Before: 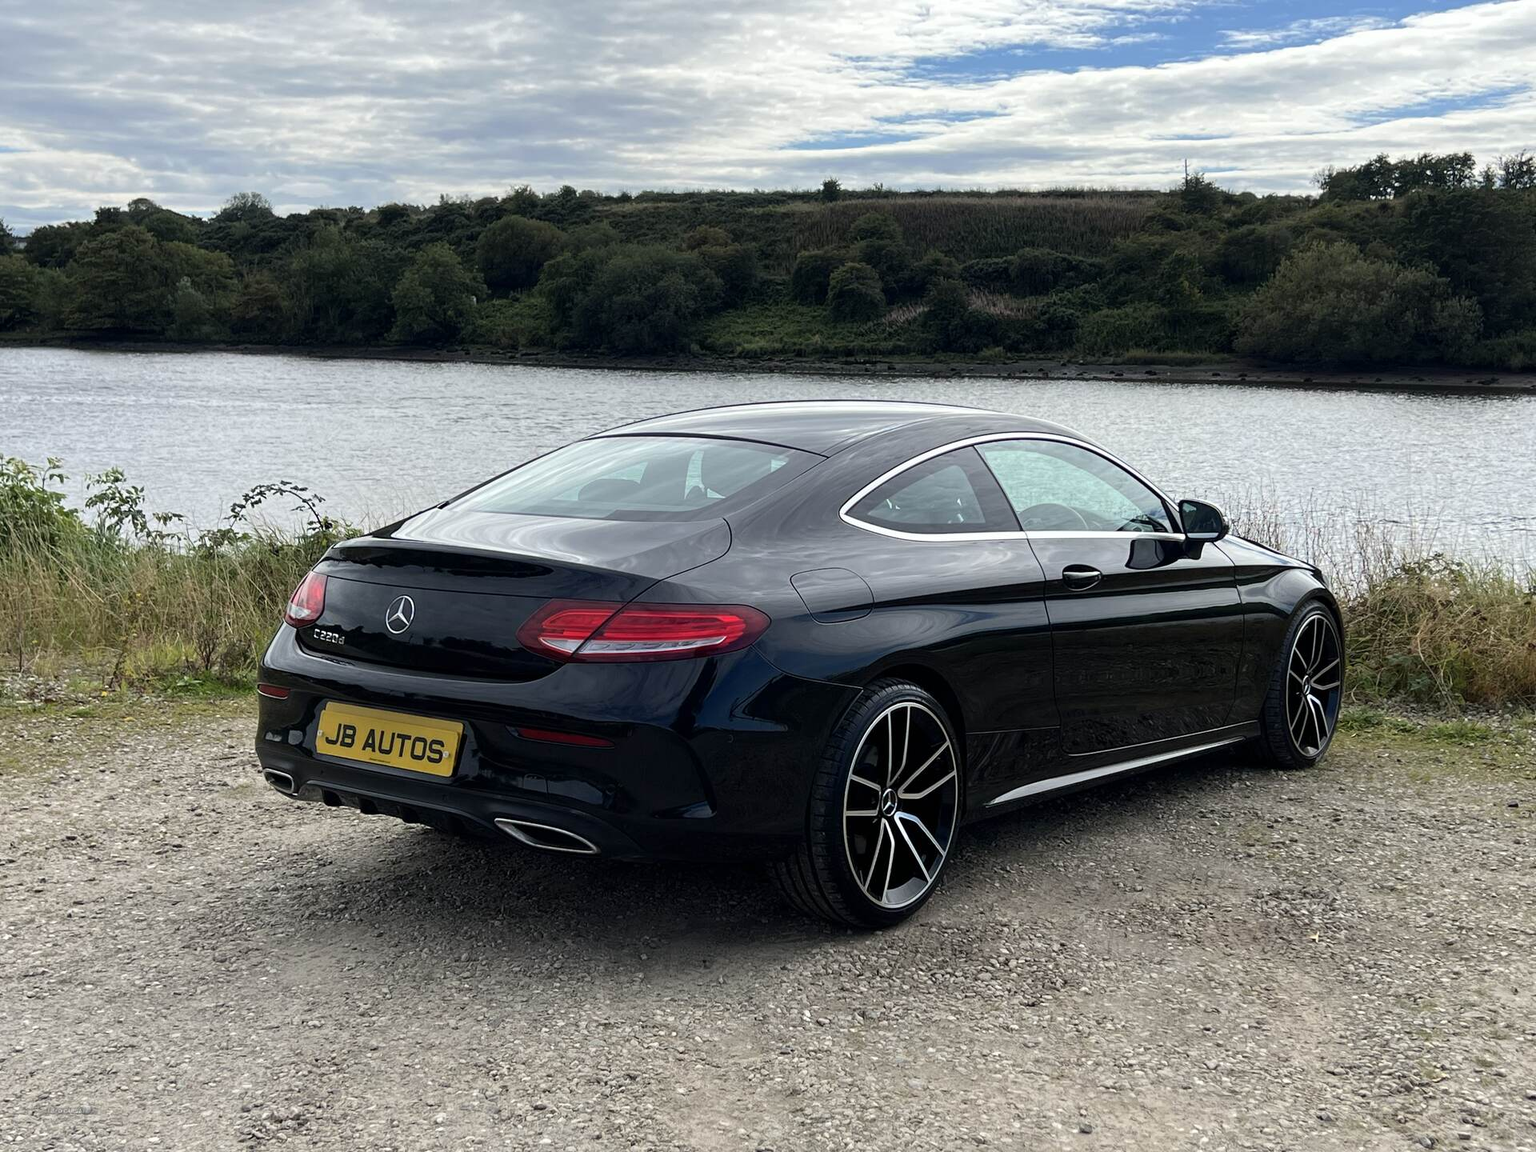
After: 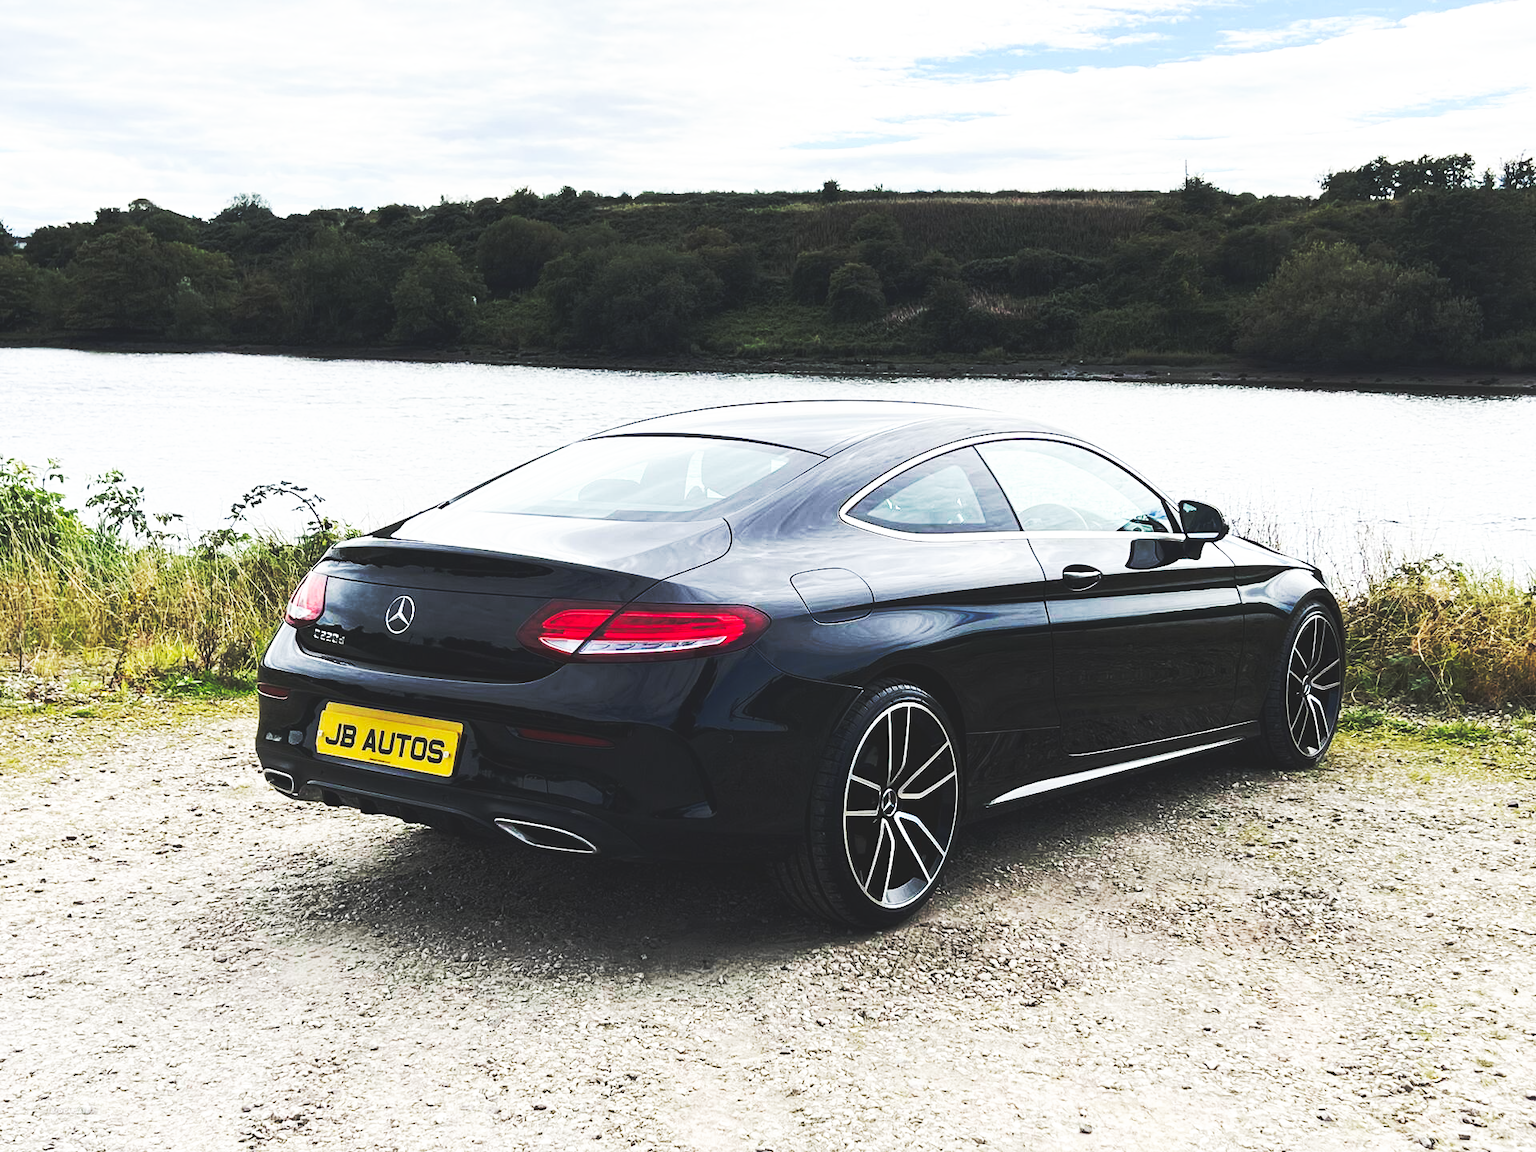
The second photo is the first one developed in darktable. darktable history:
base curve: curves: ch0 [(0, 0.015) (0.085, 0.116) (0.134, 0.298) (0.19, 0.545) (0.296, 0.764) (0.599, 0.982) (1, 1)], exposure shift 0.572, preserve colors none
